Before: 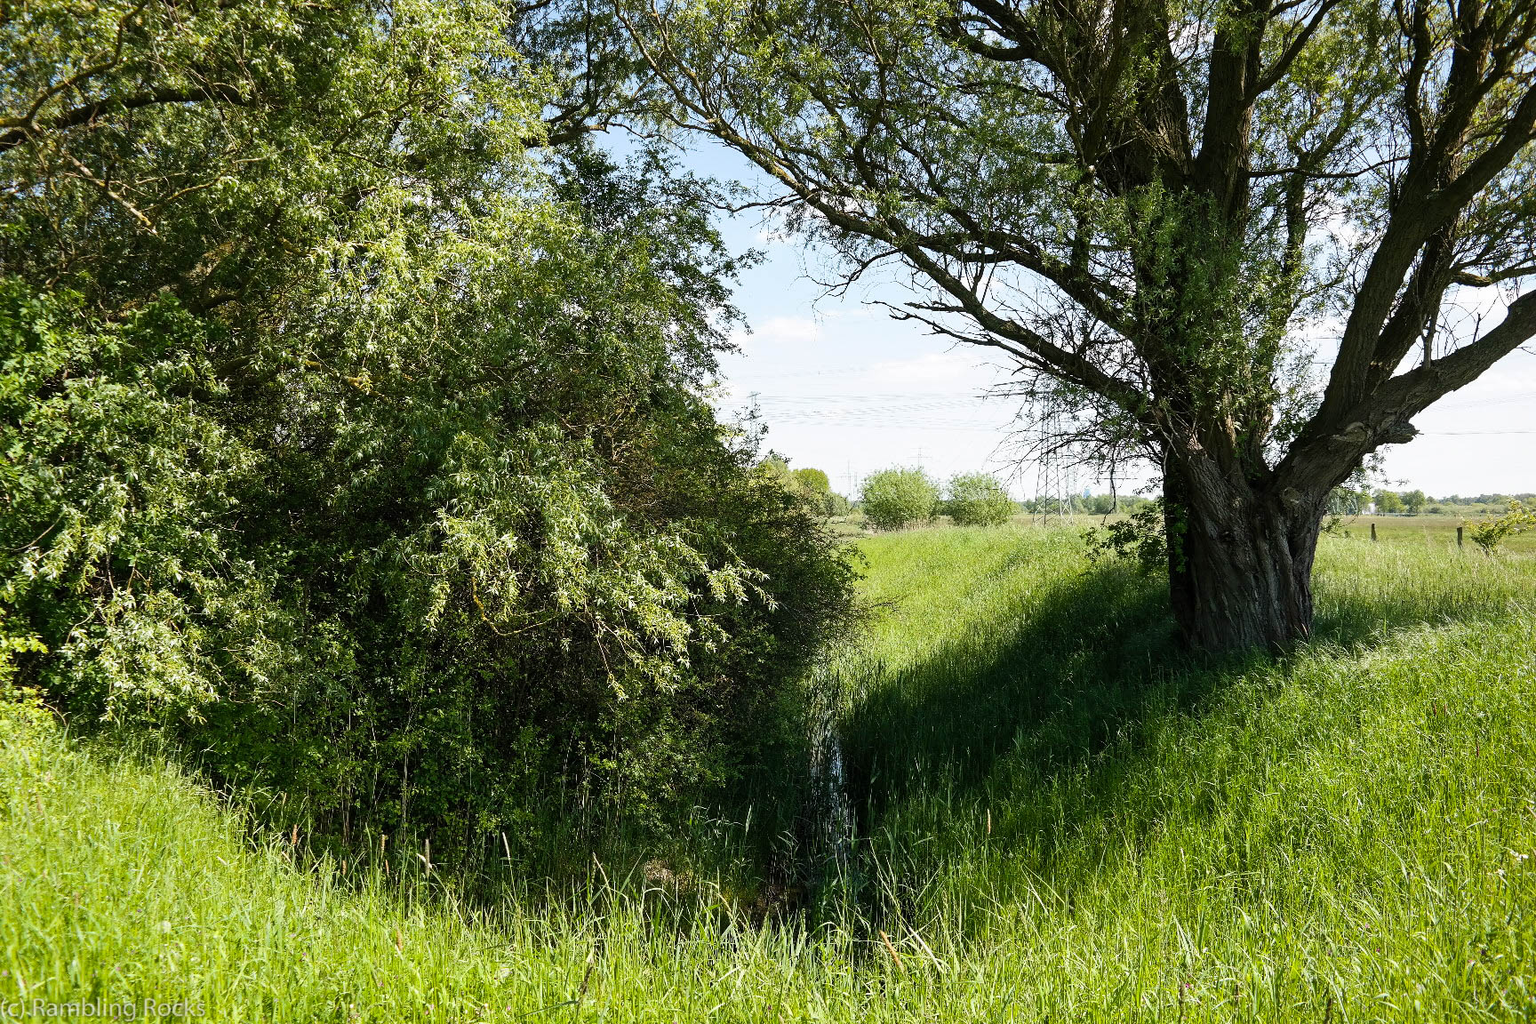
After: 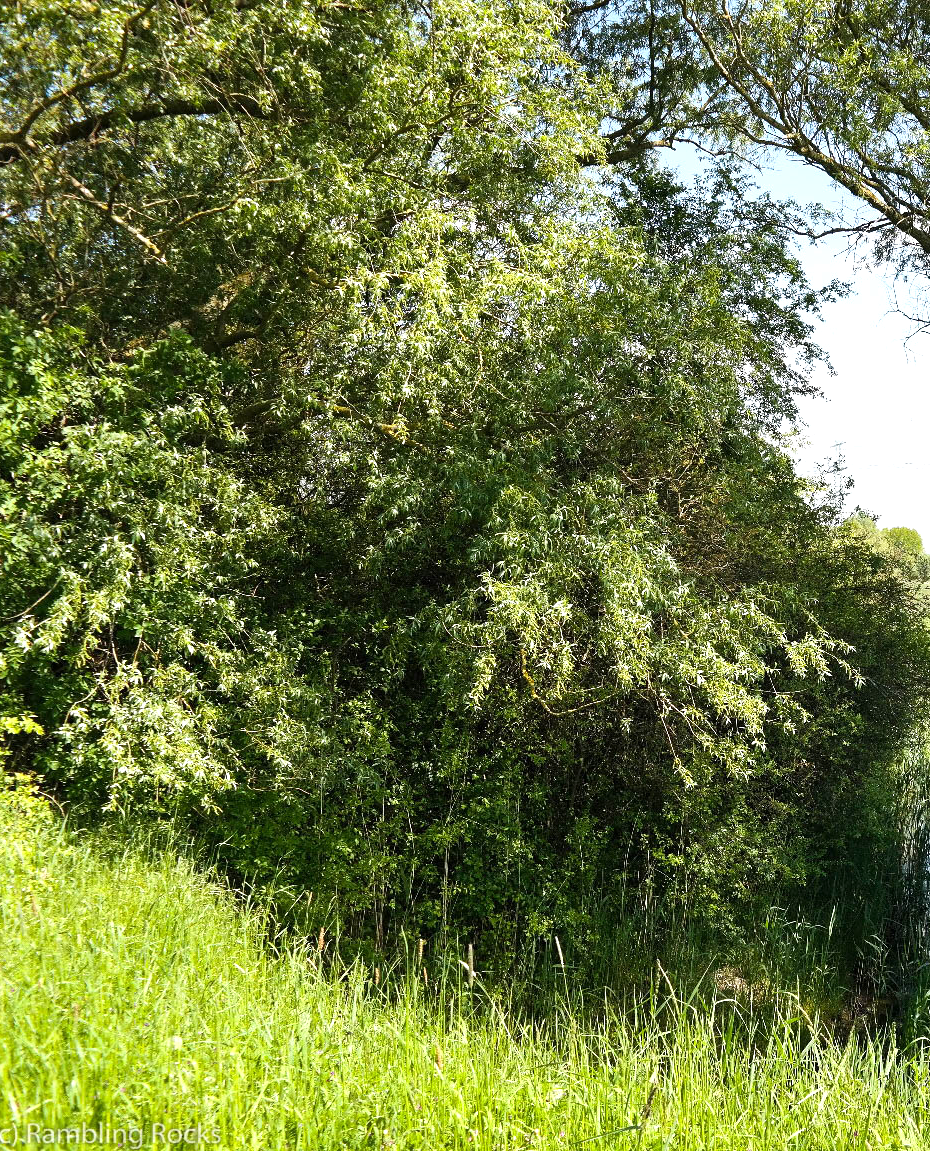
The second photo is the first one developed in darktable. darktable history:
crop: left 0.587%, right 45.588%, bottom 0.086%
exposure: exposure 0.493 EV, compensate highlight preservation false
